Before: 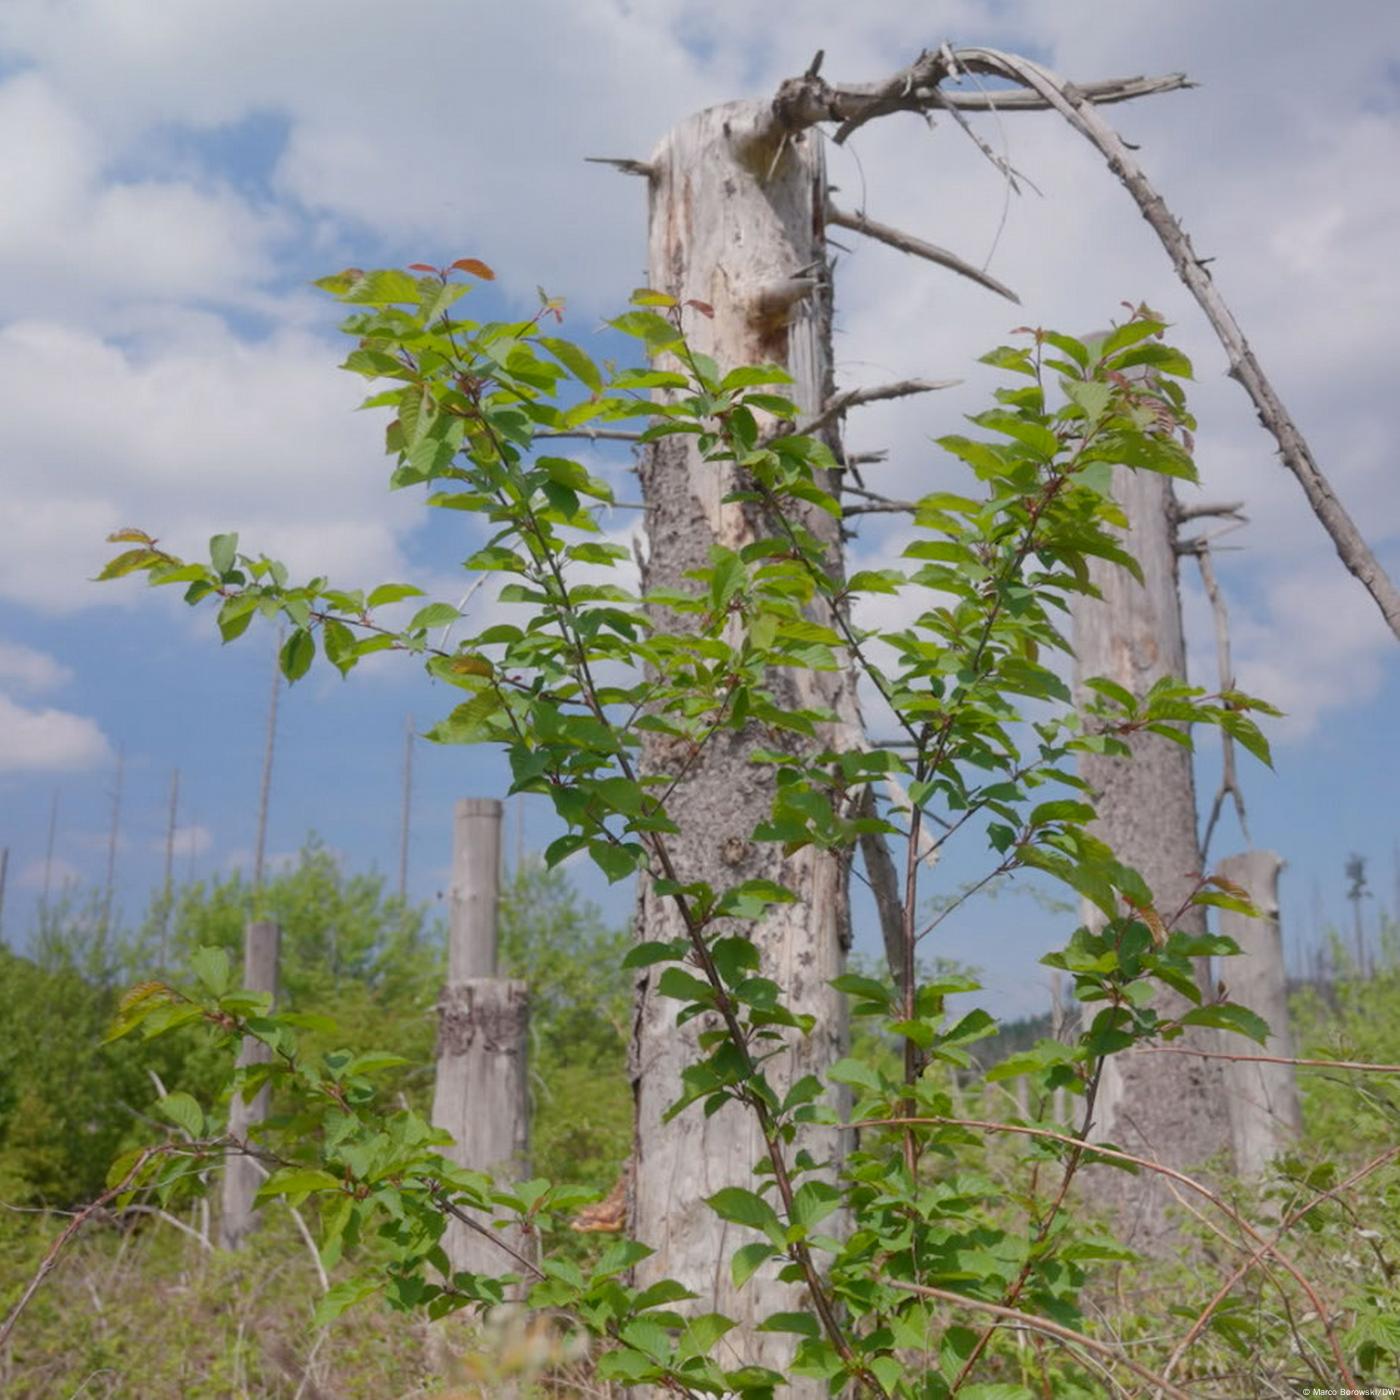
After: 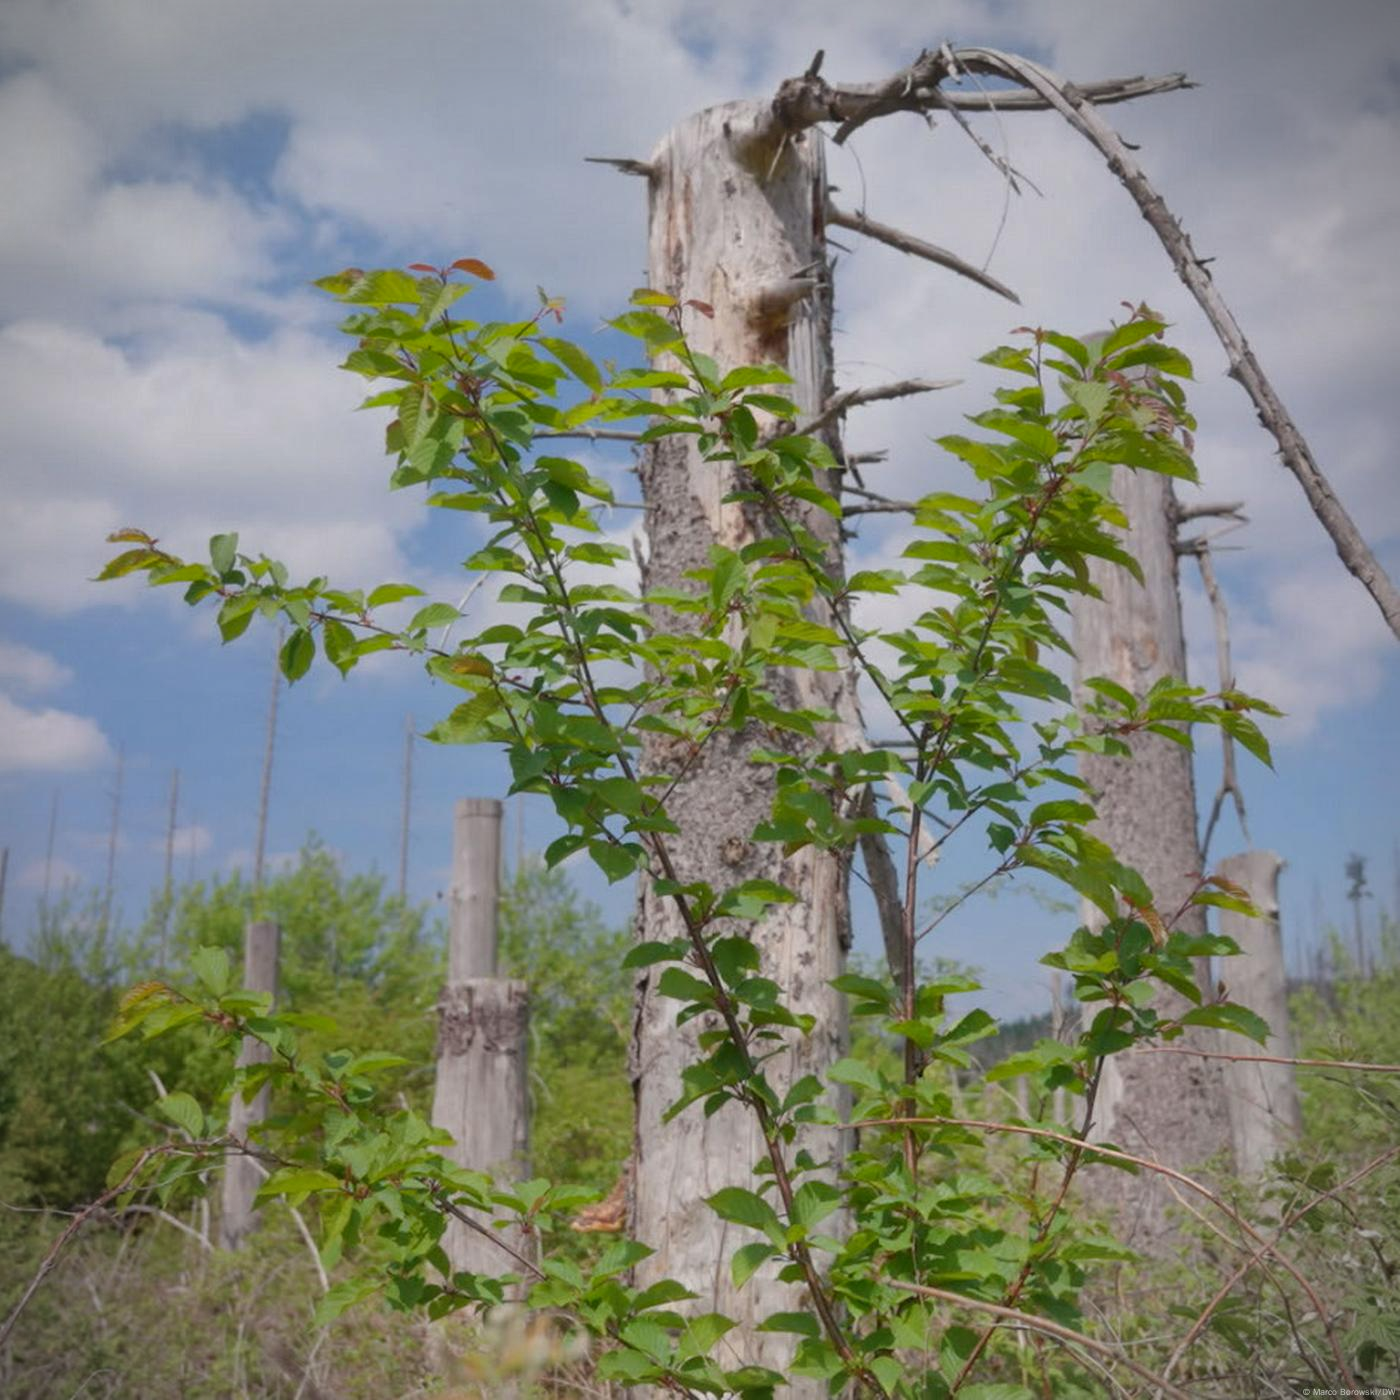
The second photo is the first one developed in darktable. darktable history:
shadows and highlights: soften with gaussian
color balance: mode lift, gamma, gain (sRGB)
vignetting: fall-off start 91.19%
